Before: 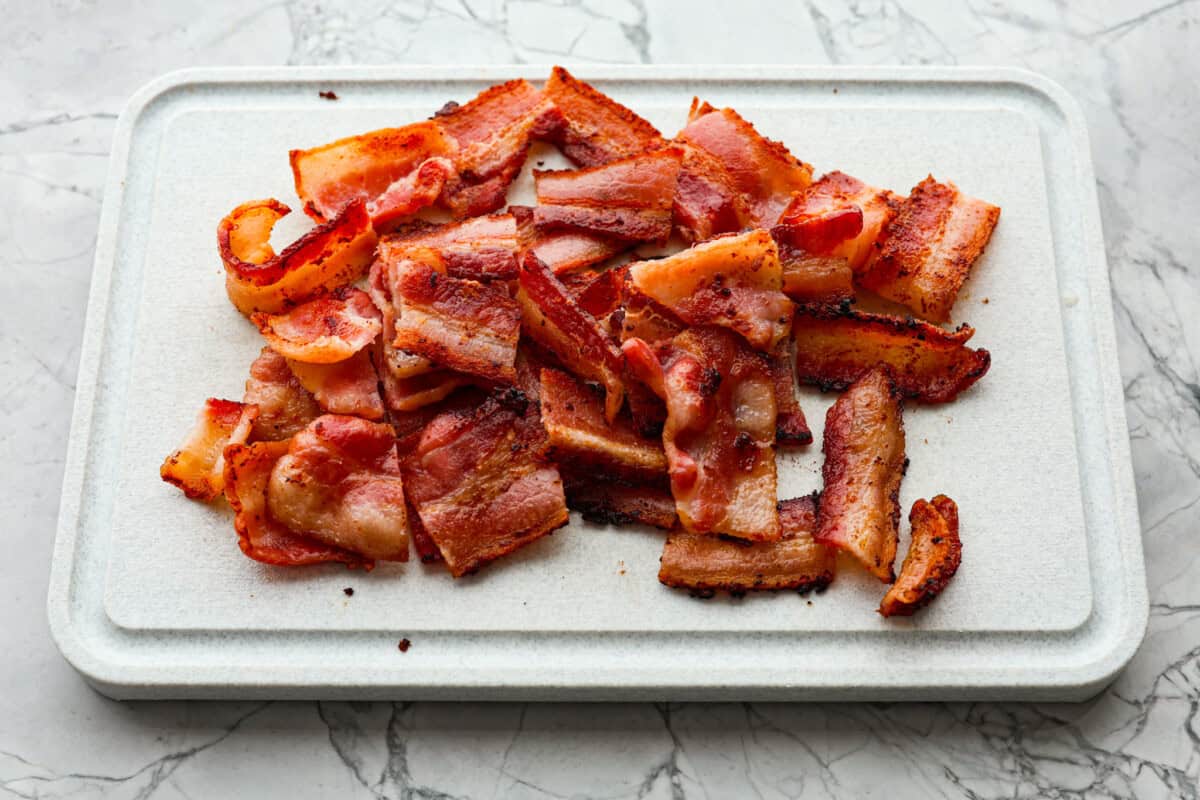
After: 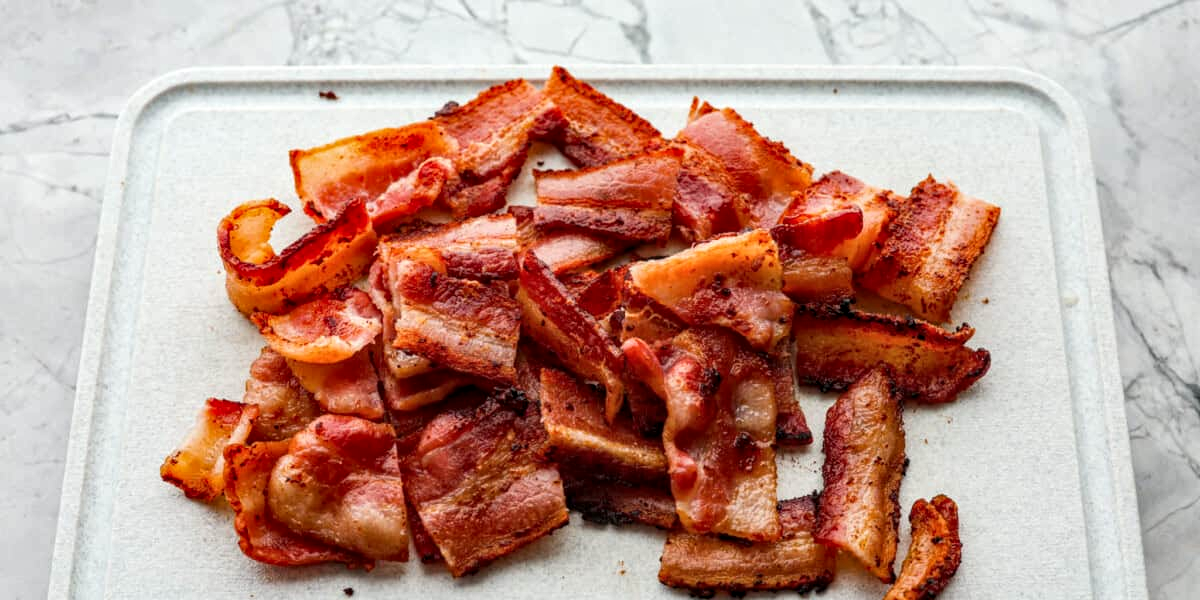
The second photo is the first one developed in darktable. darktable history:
crop: bottom 24.989%
local contrast: detail 130%
